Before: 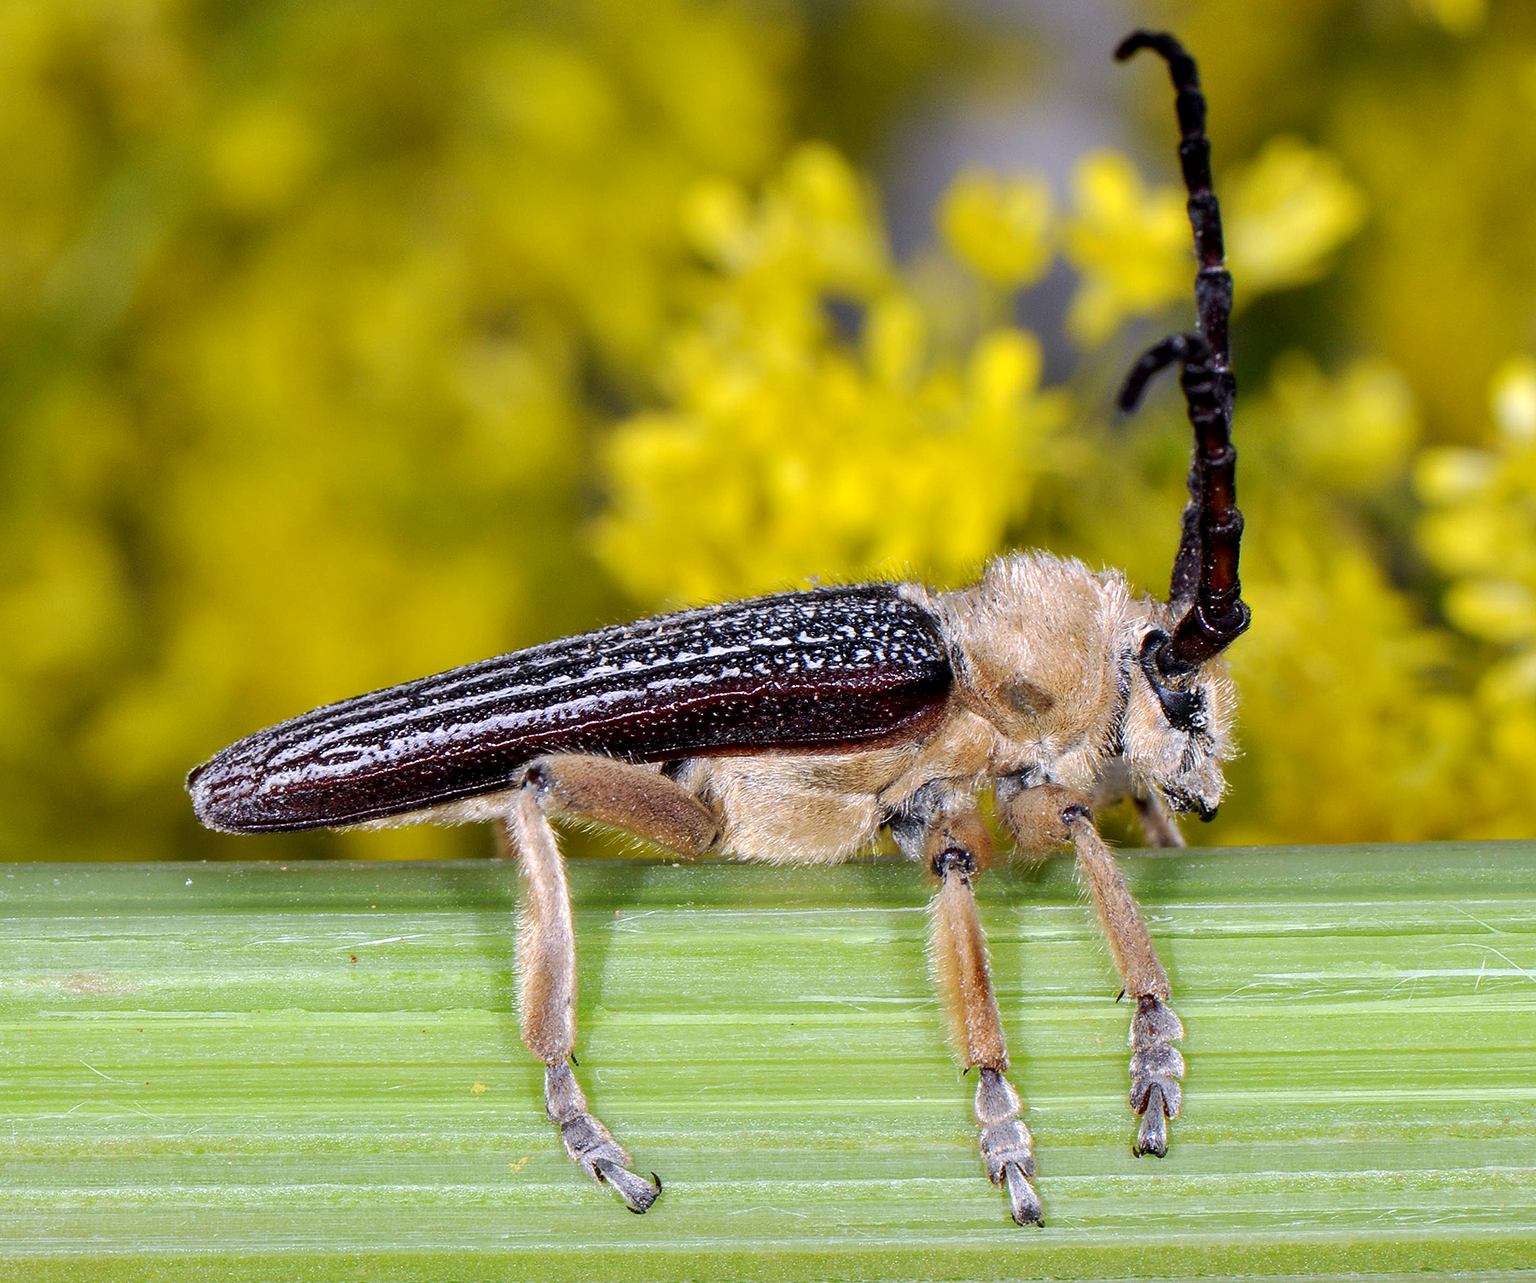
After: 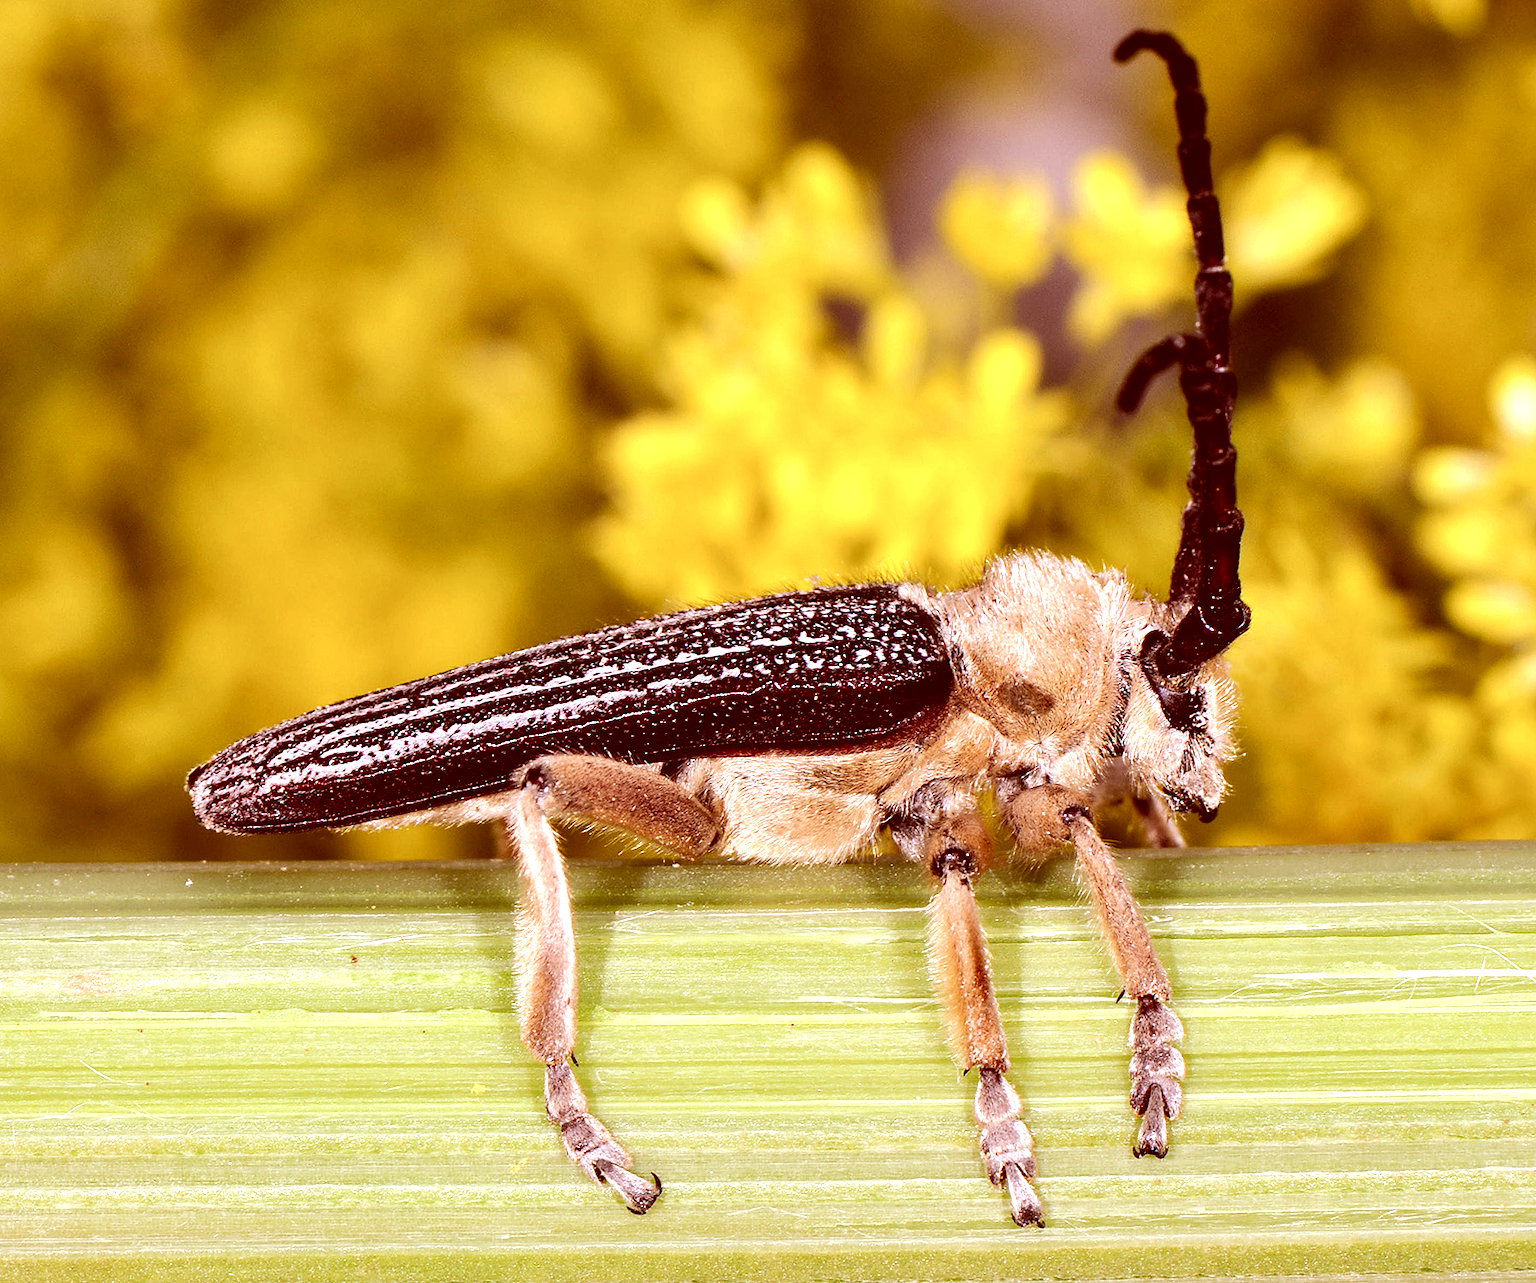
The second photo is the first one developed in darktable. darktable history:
color correction: highlights a* 9.03, highlights b* 8.71, shadows a* 40, shadows b* 40, saturation 0.8
tone equalizer: -8 EV -0.75 EV, -7 EV -0.7 EV, -6 EV -0.6 EV, -5 EV -0.4 EV, -3 EV 0.4 EV, -2 EV 0.6 EV, -1 EV 0.7 EV, +0 EV 0.75 EV, edges refinement/feathering 500, mask exposure compensation -1.57 EV, preserve details no
